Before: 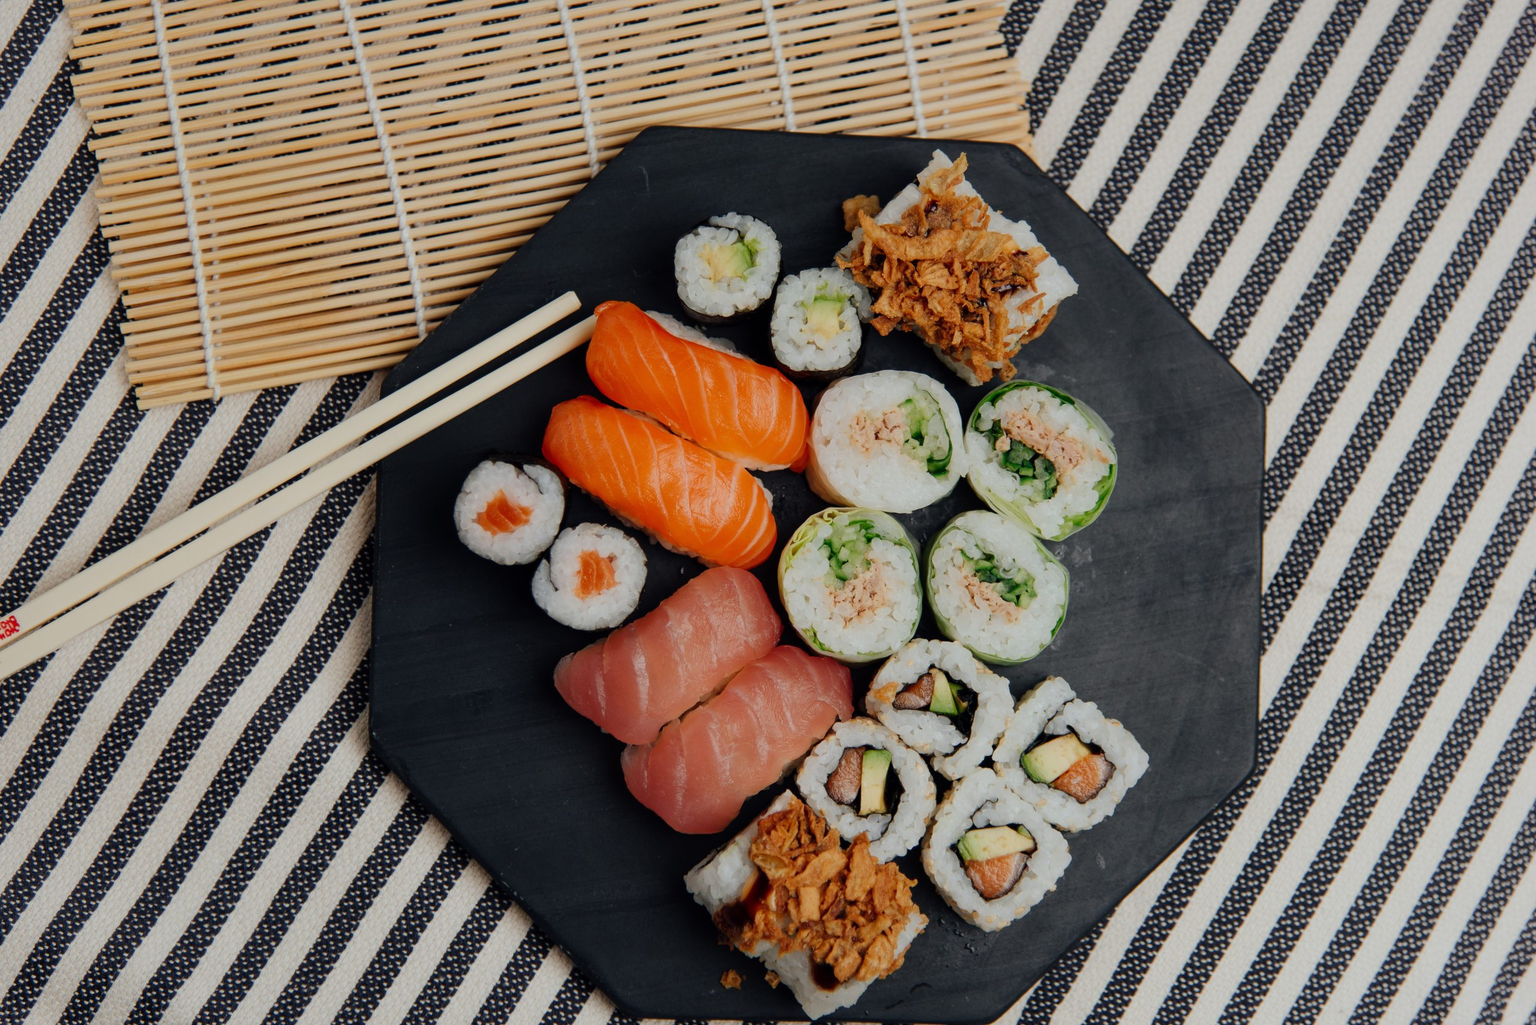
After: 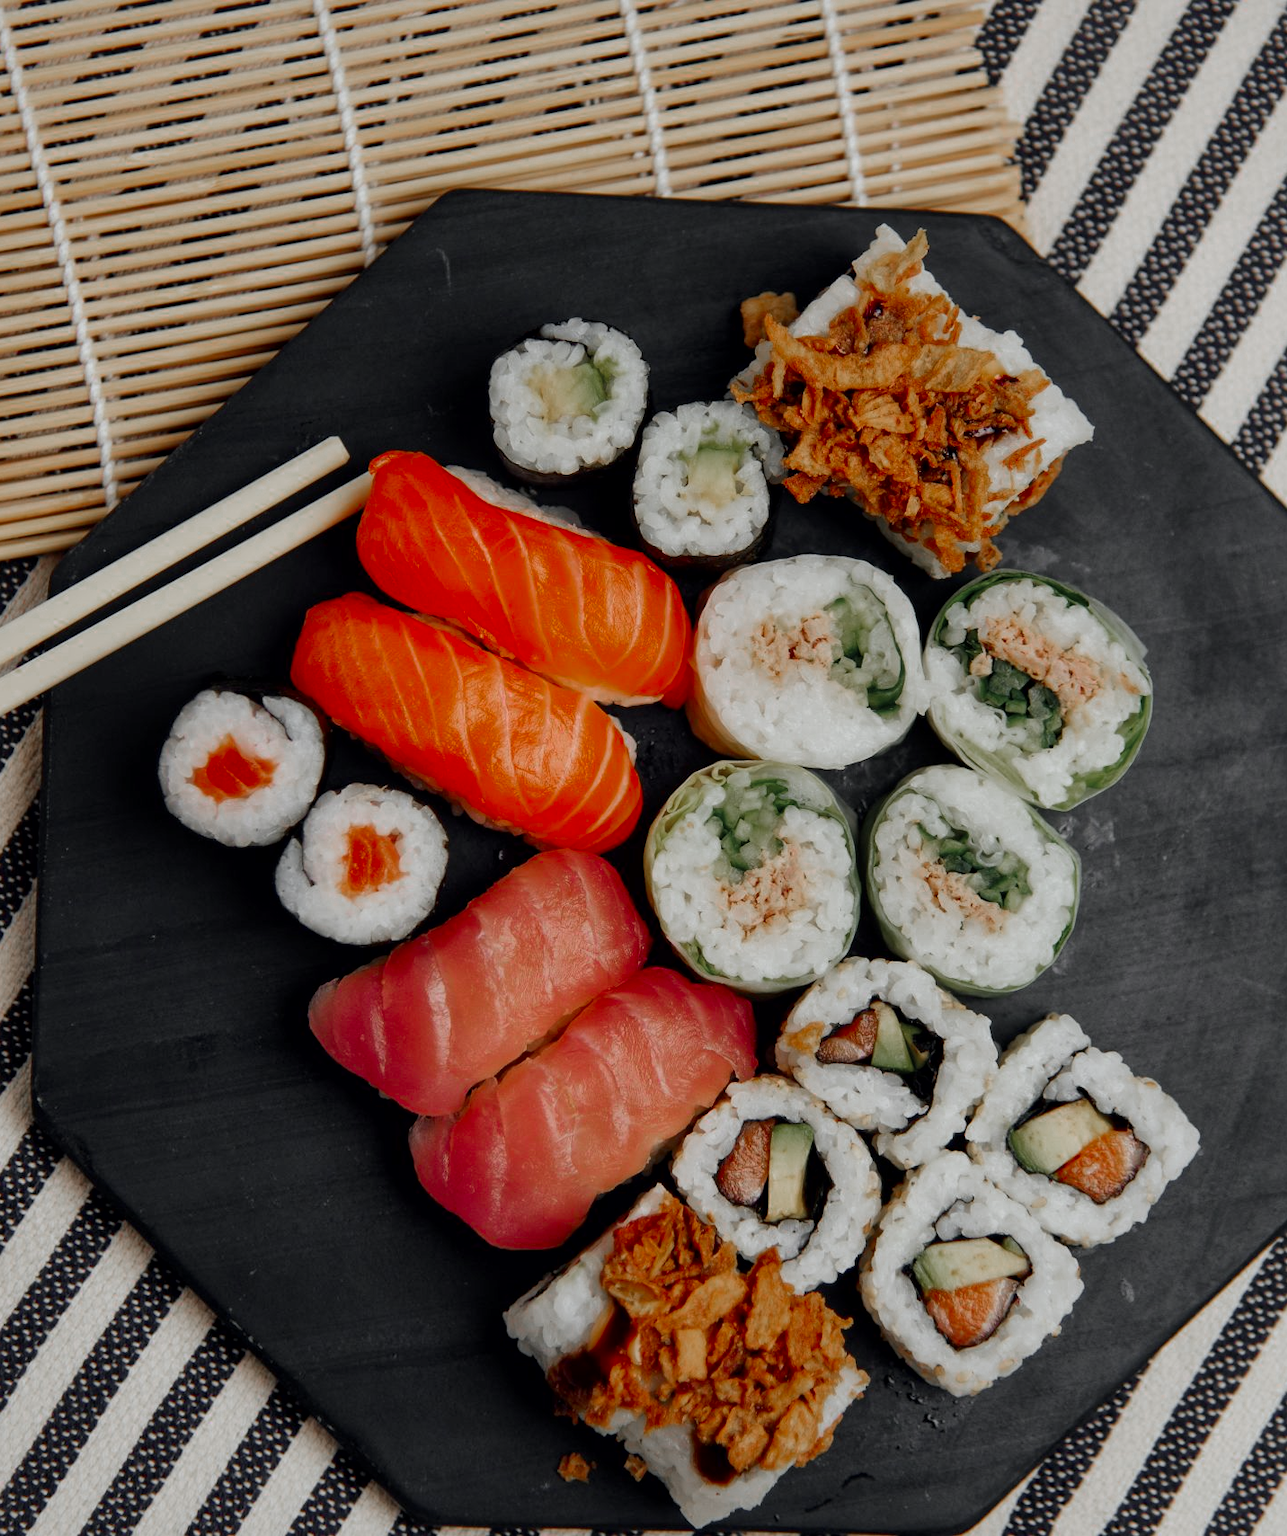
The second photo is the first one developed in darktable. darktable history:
crop and rotate: left 22.671%, right 21.336%
color zones: curves: ch0 [(0, 0.48) (0.209, 0.398) (0.305, 0.332) (0.429, 0.493) (0.571, 0.5) (0.714, 0.5) (0.857, 0.5) (1, 0.48)]; ch1 [(0, 0.736) (0.143, 0.625) (0.225, 0.371) (0.429, 0.256) (0.571, 0.241) (0.714, 0.213) (0.857, 0.48) (1, 0.736)]; ch2 [(0, 0.448) (0.143, 0.498) (0.286, 0.5) (0.429, 0.5) (0.571, 0.5) (0.714, 0.5) (0.857, 0.5) (1, 0.448)]
local contrast: mode bilateral grid, contrast 19, coarseness 51, detail 140%, midtone range 0.2
